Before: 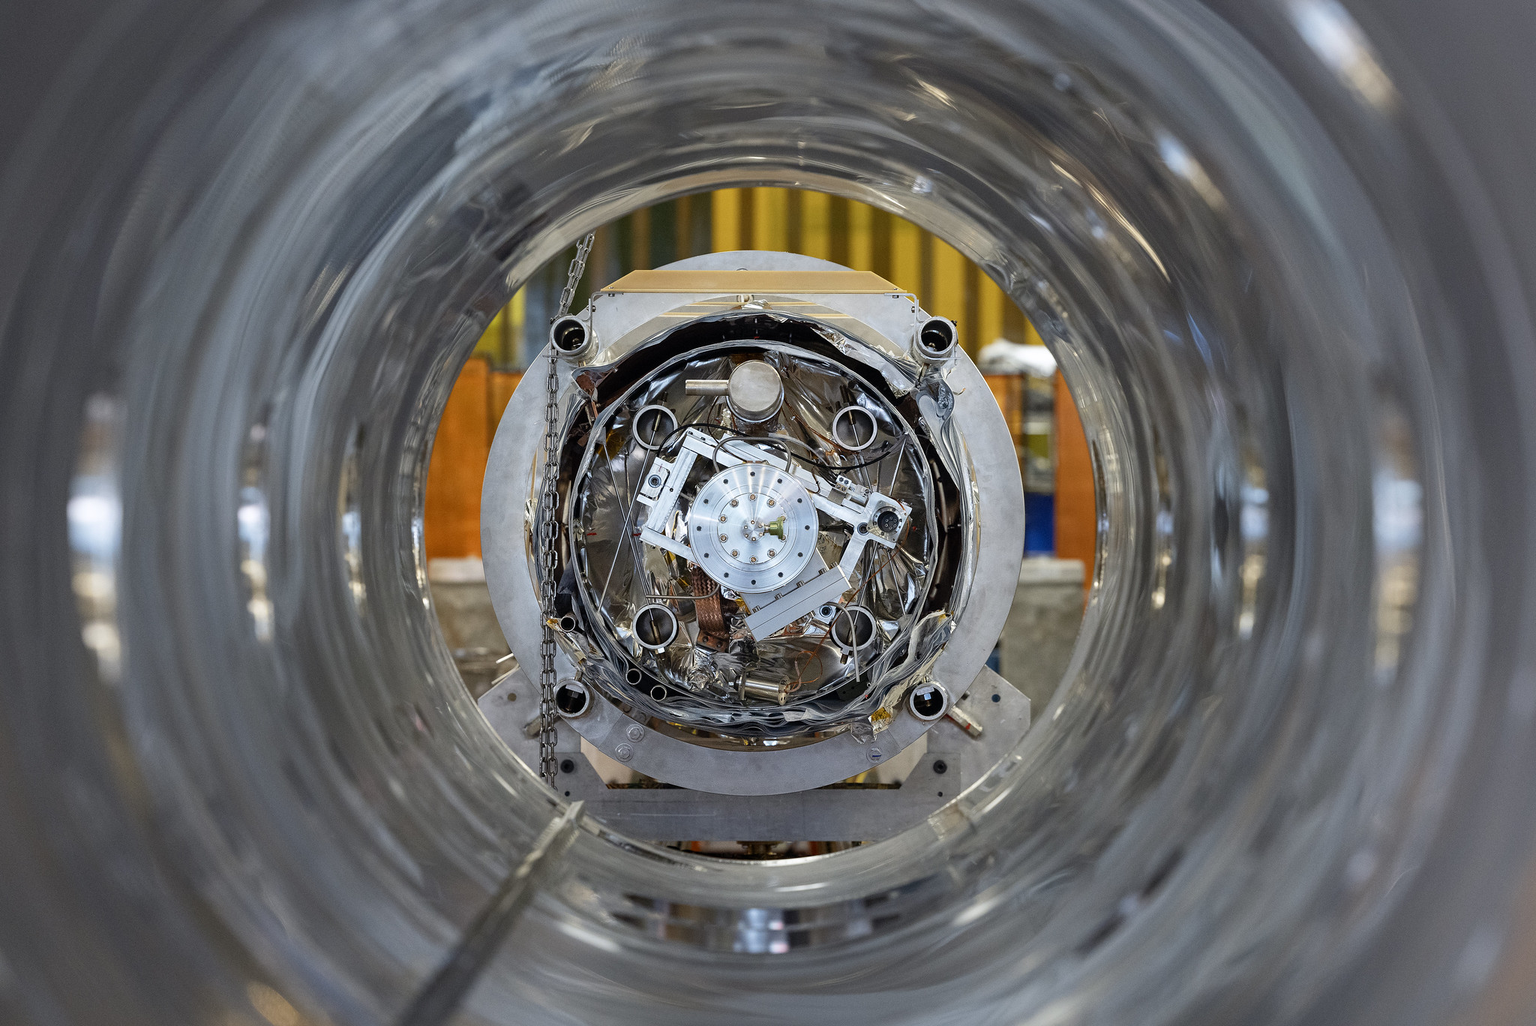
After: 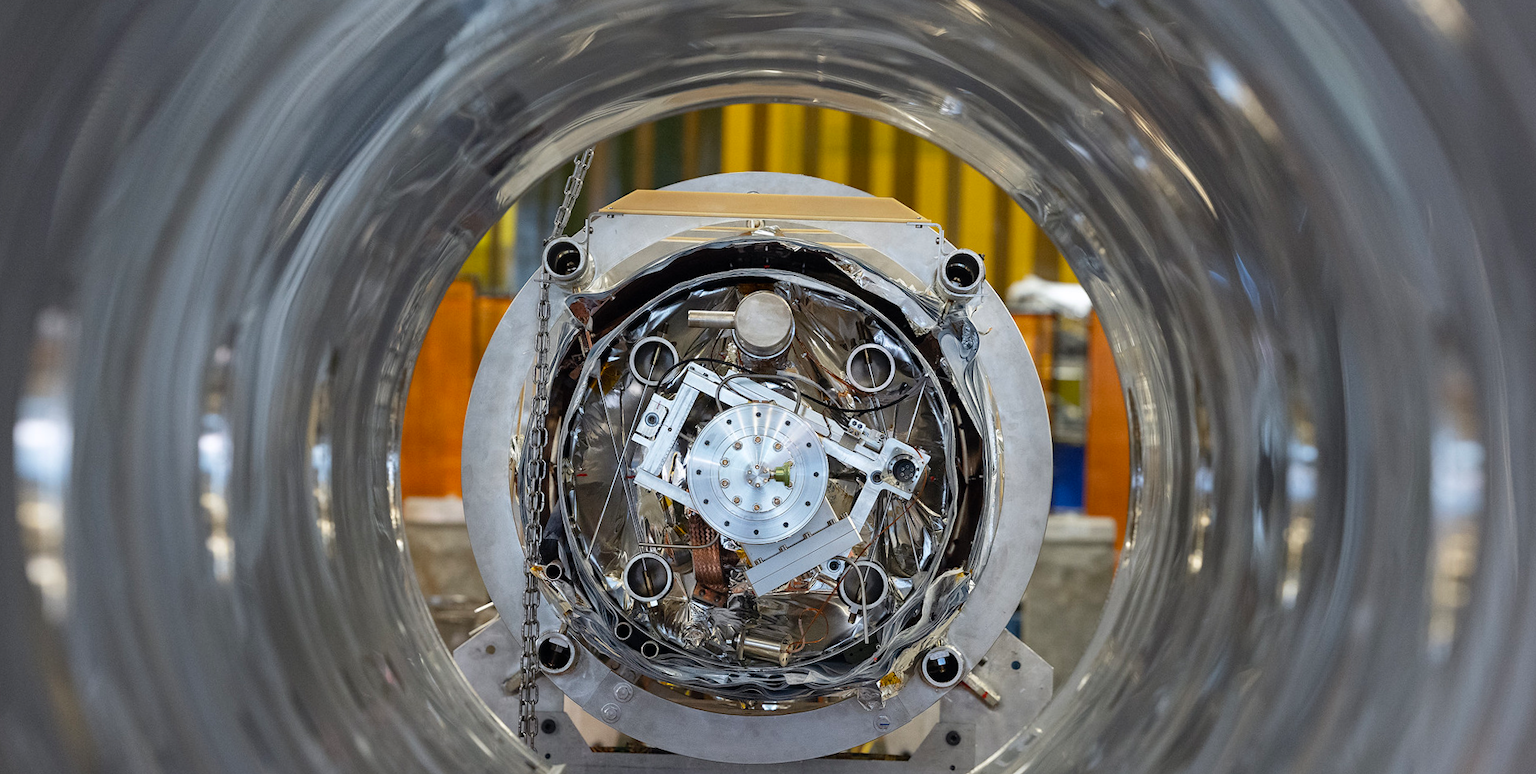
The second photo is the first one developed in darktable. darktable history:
rotate and perspective: rotation 1.57°, crop left 0.018, crop right 0.982, crop top 0.039, crop bottom 0.961
crop: left 2.737%, top 7.287%, right 3.421%, bottom 20.179%
